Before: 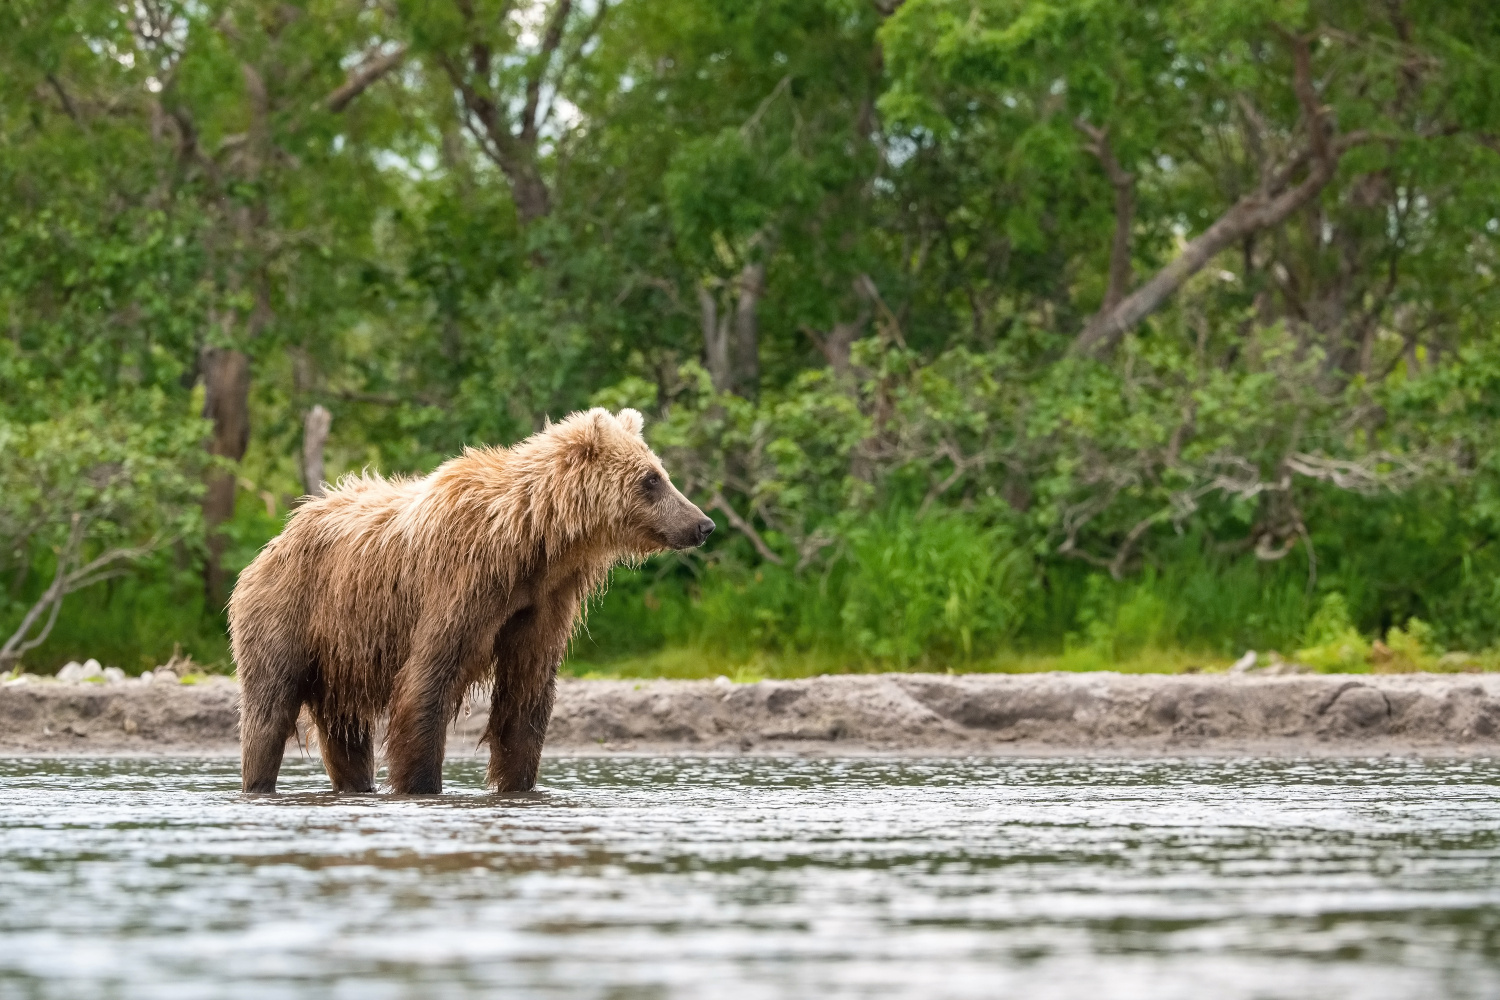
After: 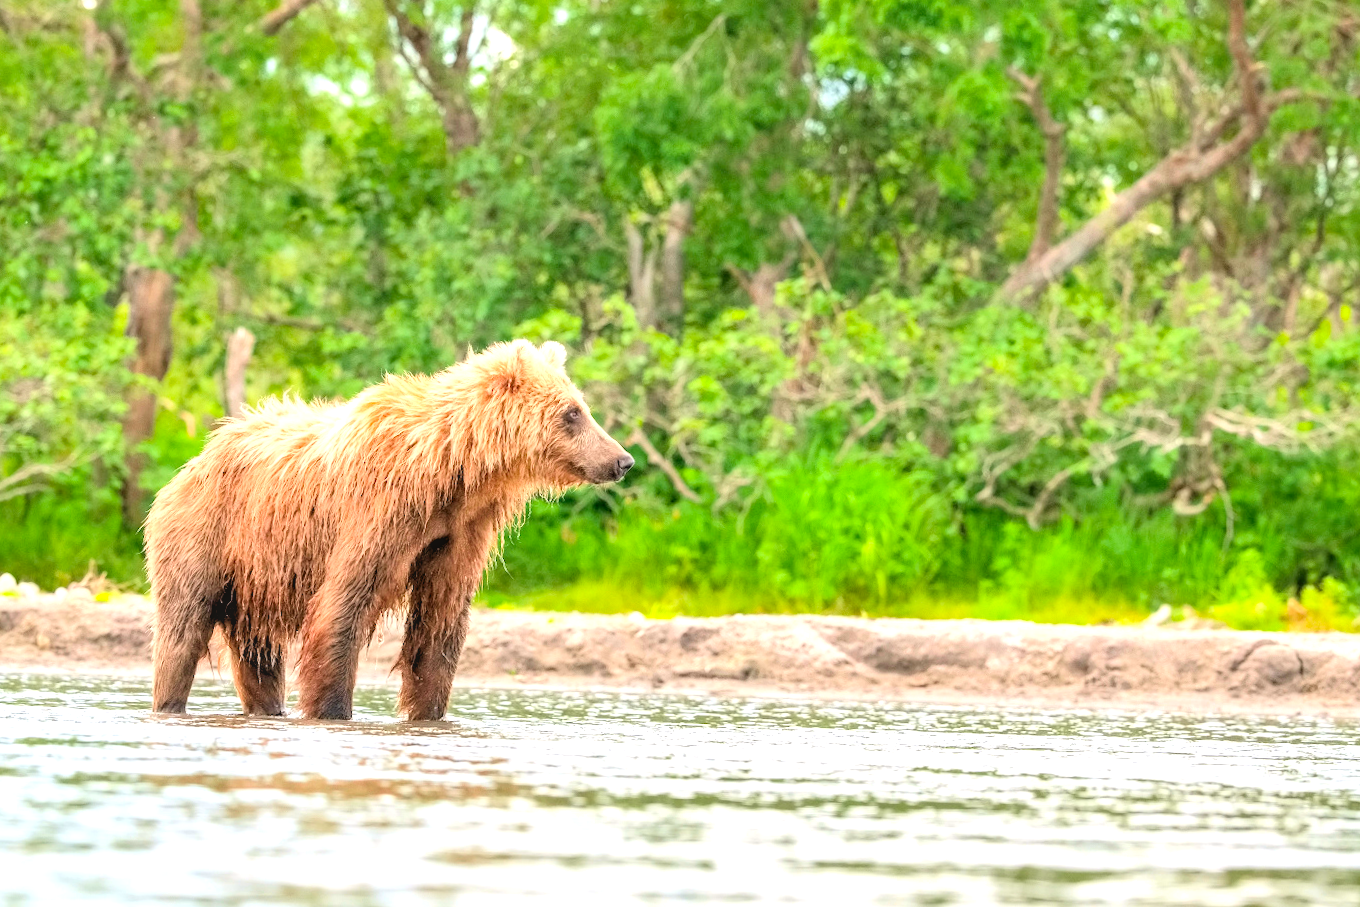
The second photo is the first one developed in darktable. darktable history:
tone curve: curves: ch0 [(0, 0) (0.091, 0.074) (0.184, 0.168) (0.491, 0.519) (0.748, 0.765) (1, 0.919)]; ch1 [(0, 0) (0.179, 0.173) (0.322, 0.32) (0.424, 0.424) (0.502, 0.504) (0.56, 0.578) (0.631, 0.667) (0.777, 0.806) (1, 1)]; ch2 [(0, 0) (0.434, 0.447) (0.483, 0.487) (0.547, 0.564) (0.676, 0.673) (1, 1)], color space Lab, independent channels, preserve colors none
exposure: black level correction 0.001, exposure 1.735 EV, compensate highlight preservation false
rgb levels: levels [[0.013, 0.434, 0.89], [0, 0.5, 1], [0, 0.5, 1]]
crop and rotate: angle -1.96°, left 3.097%, top 4.154%, right 1.586%, bottom 0.529%
local contrast: on, module defaults
contrast brightness saturation: contrast -0.19, saturation 0.19
